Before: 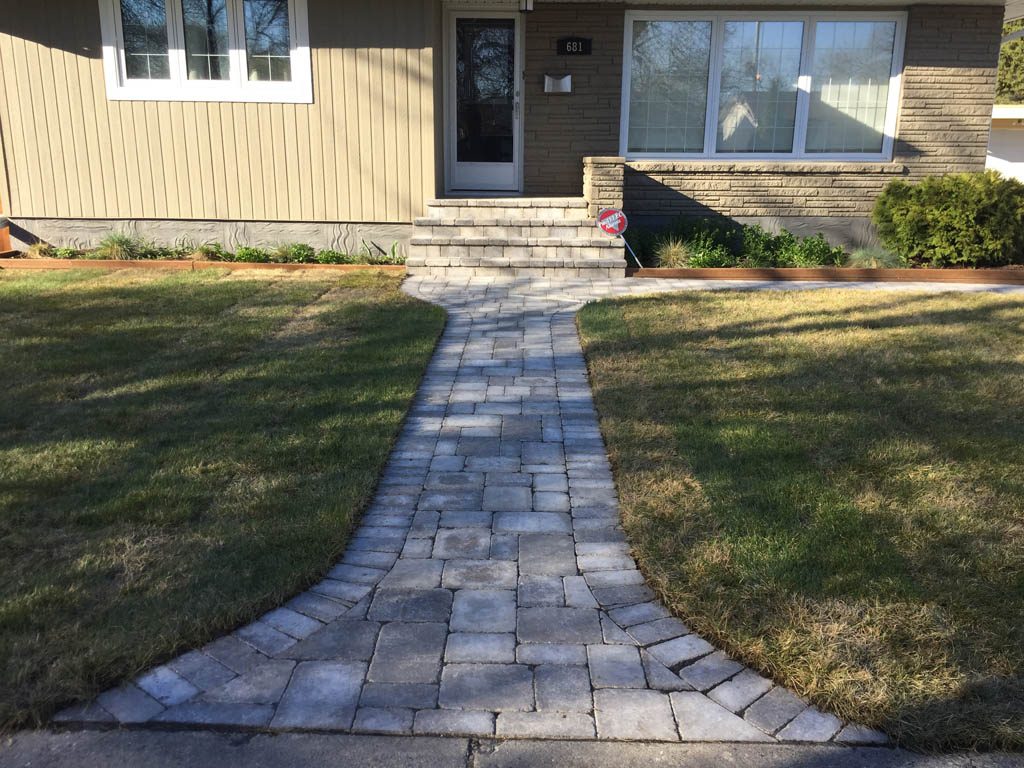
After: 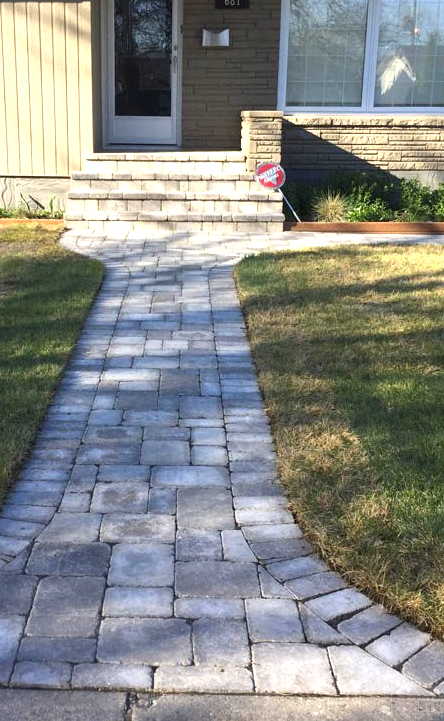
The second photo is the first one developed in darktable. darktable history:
exposure: exposure 0.661 EV, compensate highlight preservation false
crop: left 33.452%, top 6.025%, right 23.155%
